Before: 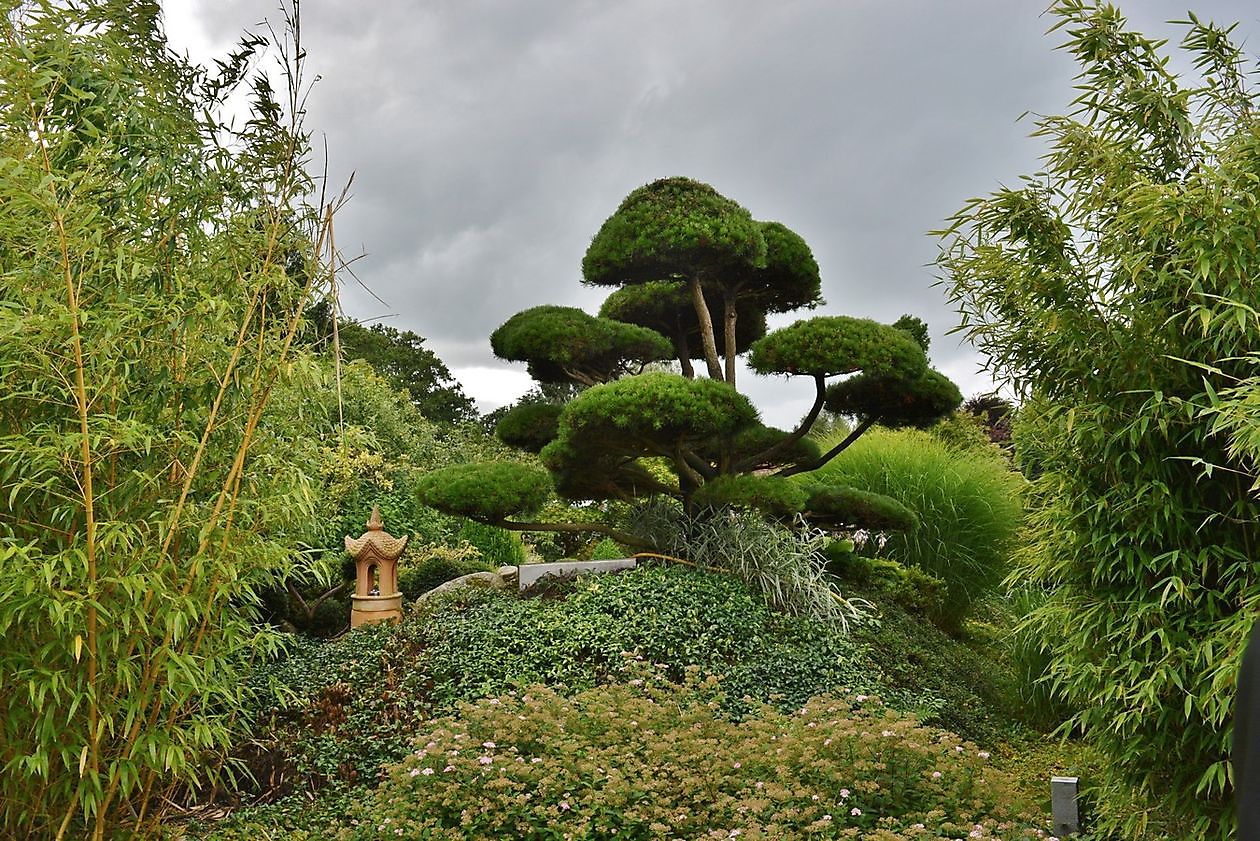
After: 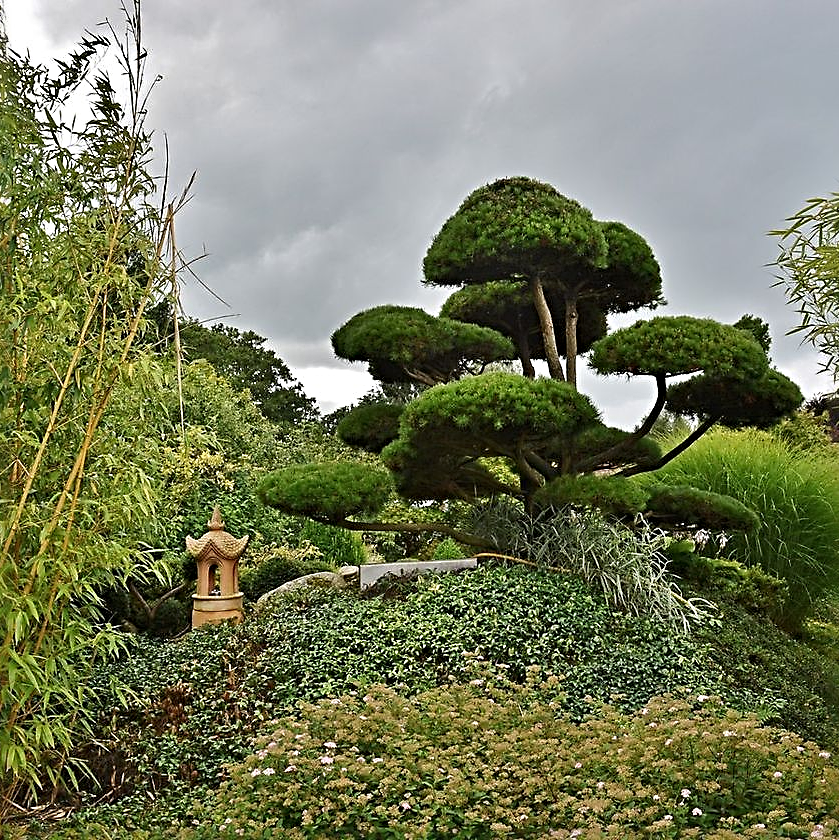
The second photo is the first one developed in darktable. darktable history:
sharpen: radius 4.883
crop and rotate: left 12.648%, right 20.685%
